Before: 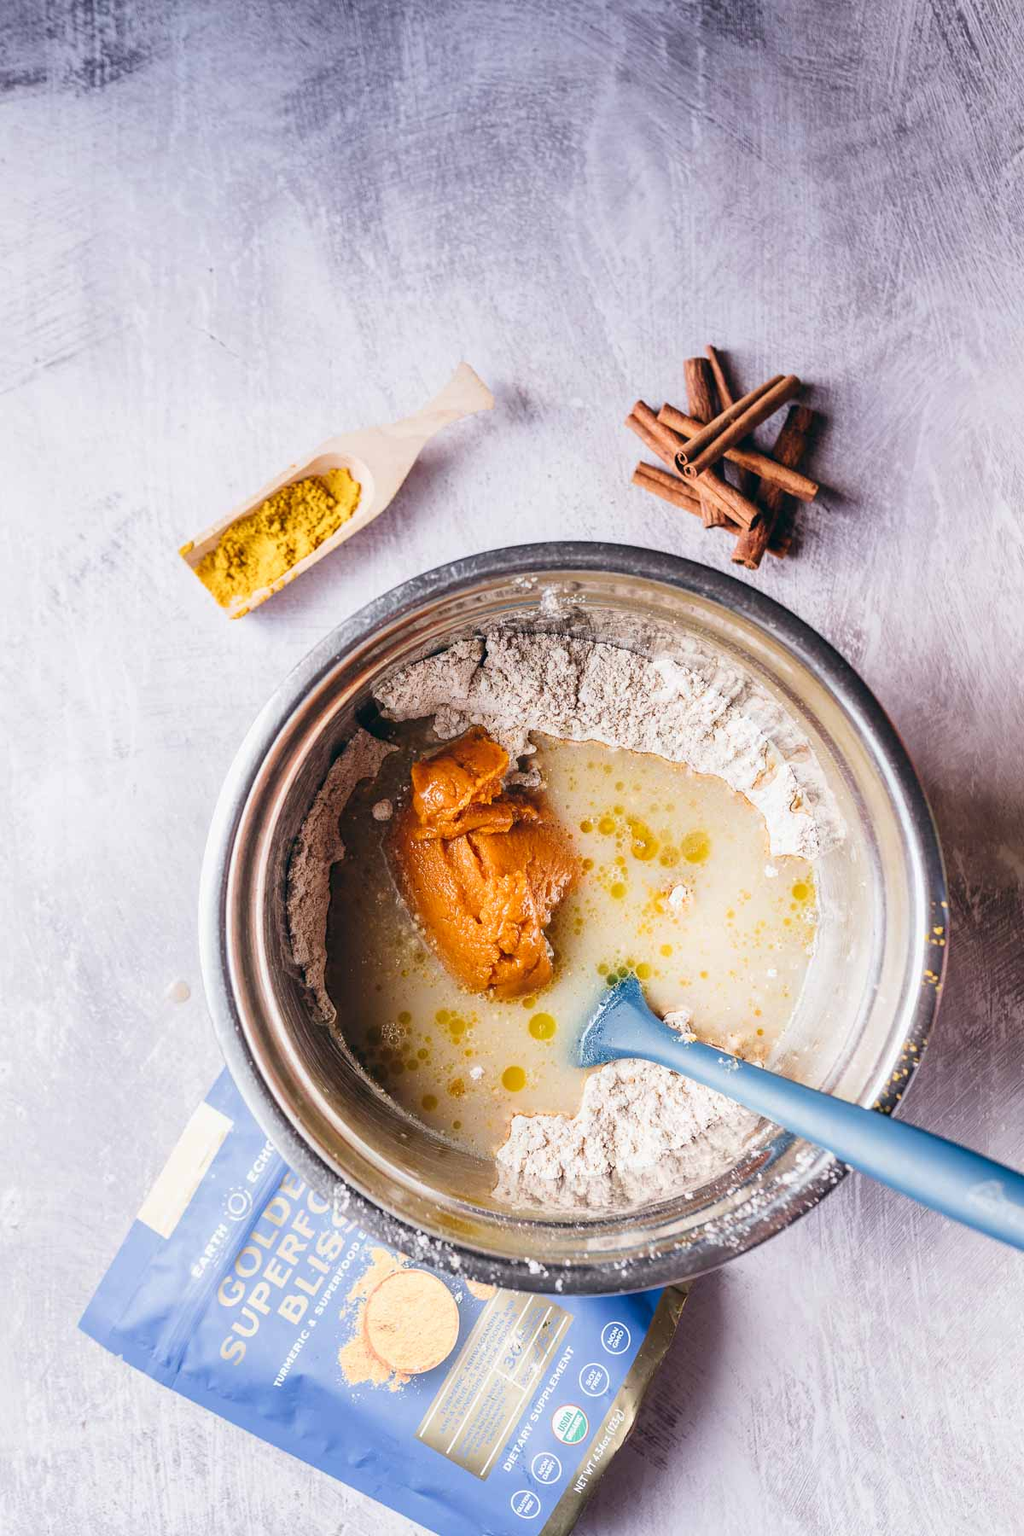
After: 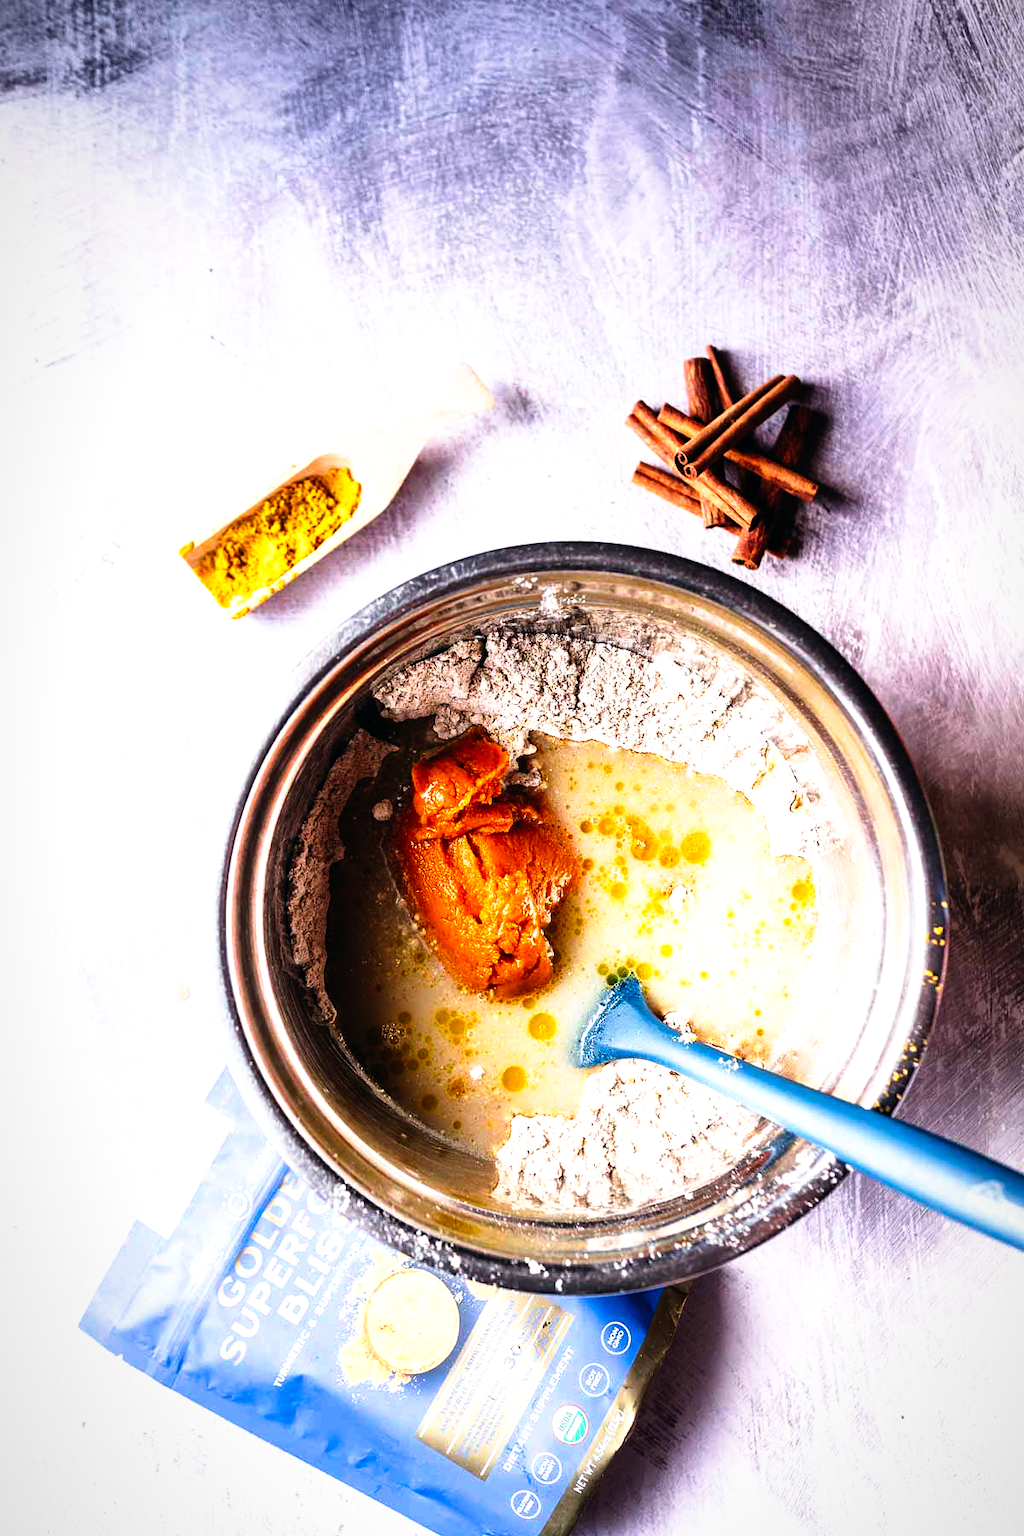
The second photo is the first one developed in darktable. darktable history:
tone curve: curves: ch0 [(0, 0) (0.003, 0.001) (0.011, 0.002) (0.025, 0.002) (0.044, 0.006) (0.069, 0.01) (0.1, 0.017) (0.136, 0.023) (0.177, 0.038) (0.224, 0.066) (0.277, 0.118) (0.335, 0.185) (0.399, 0.264) (0.468, 0.365) (0.543, 0.475) (0.623, 0.606) (0.709, 0.759) (0.801, 0.923) (0.898, 0.999) (1, 1)], preserve colors none
vignetting: fall-off start 97%, fall-off radius 100%, width/height ratio 0.609, unbound false
exposure: black level correction -0.001, exposure 0.08 EV, compensate highlight preservation false
